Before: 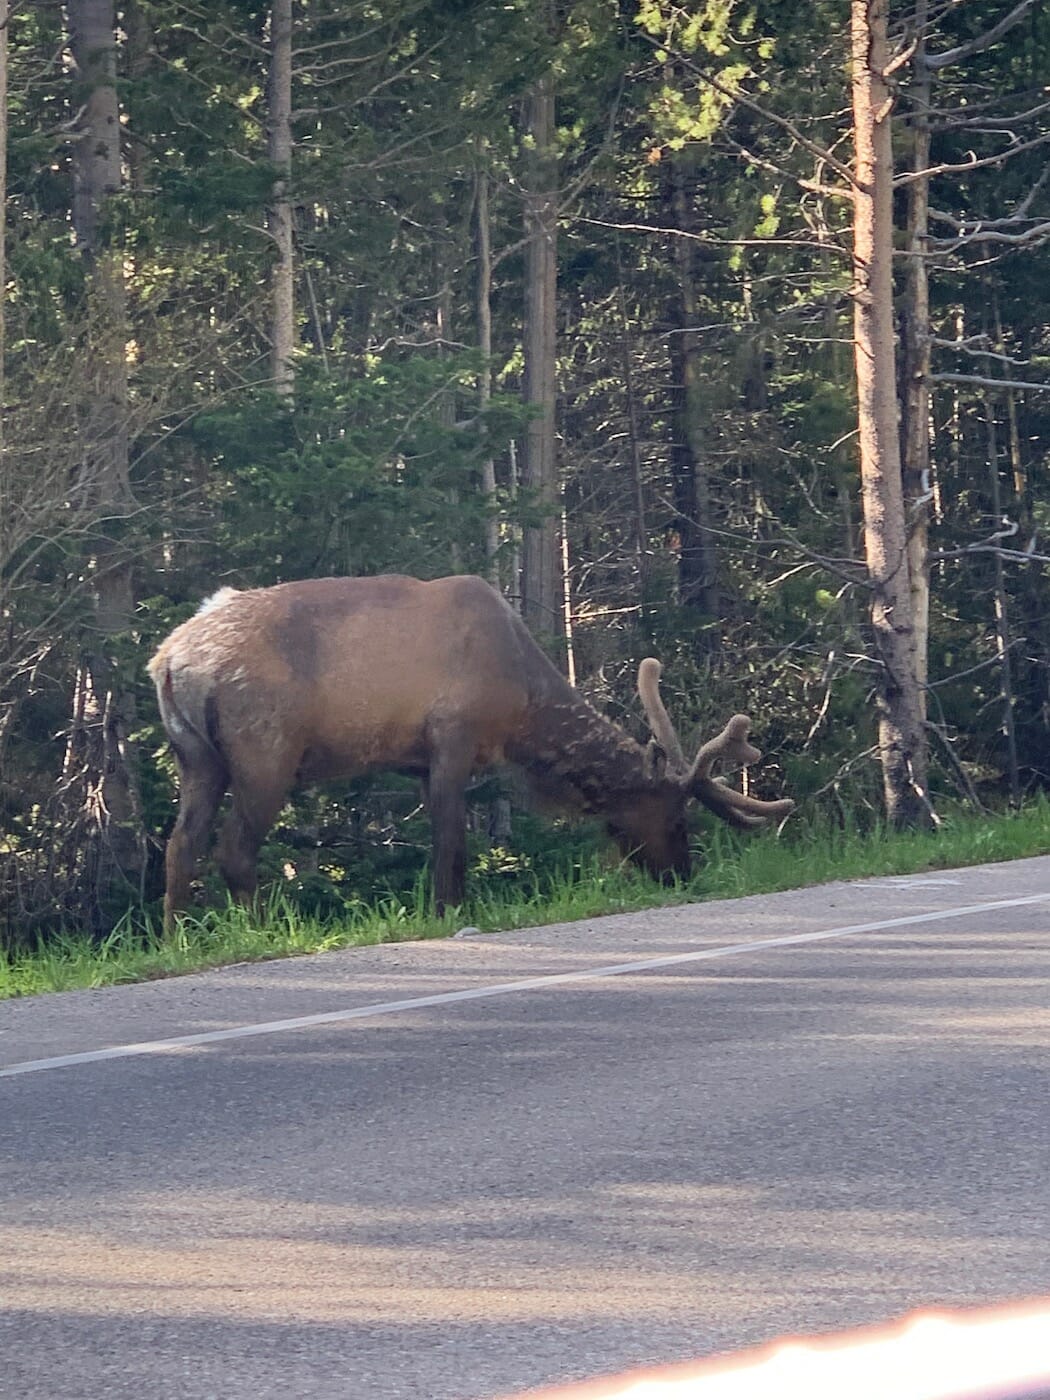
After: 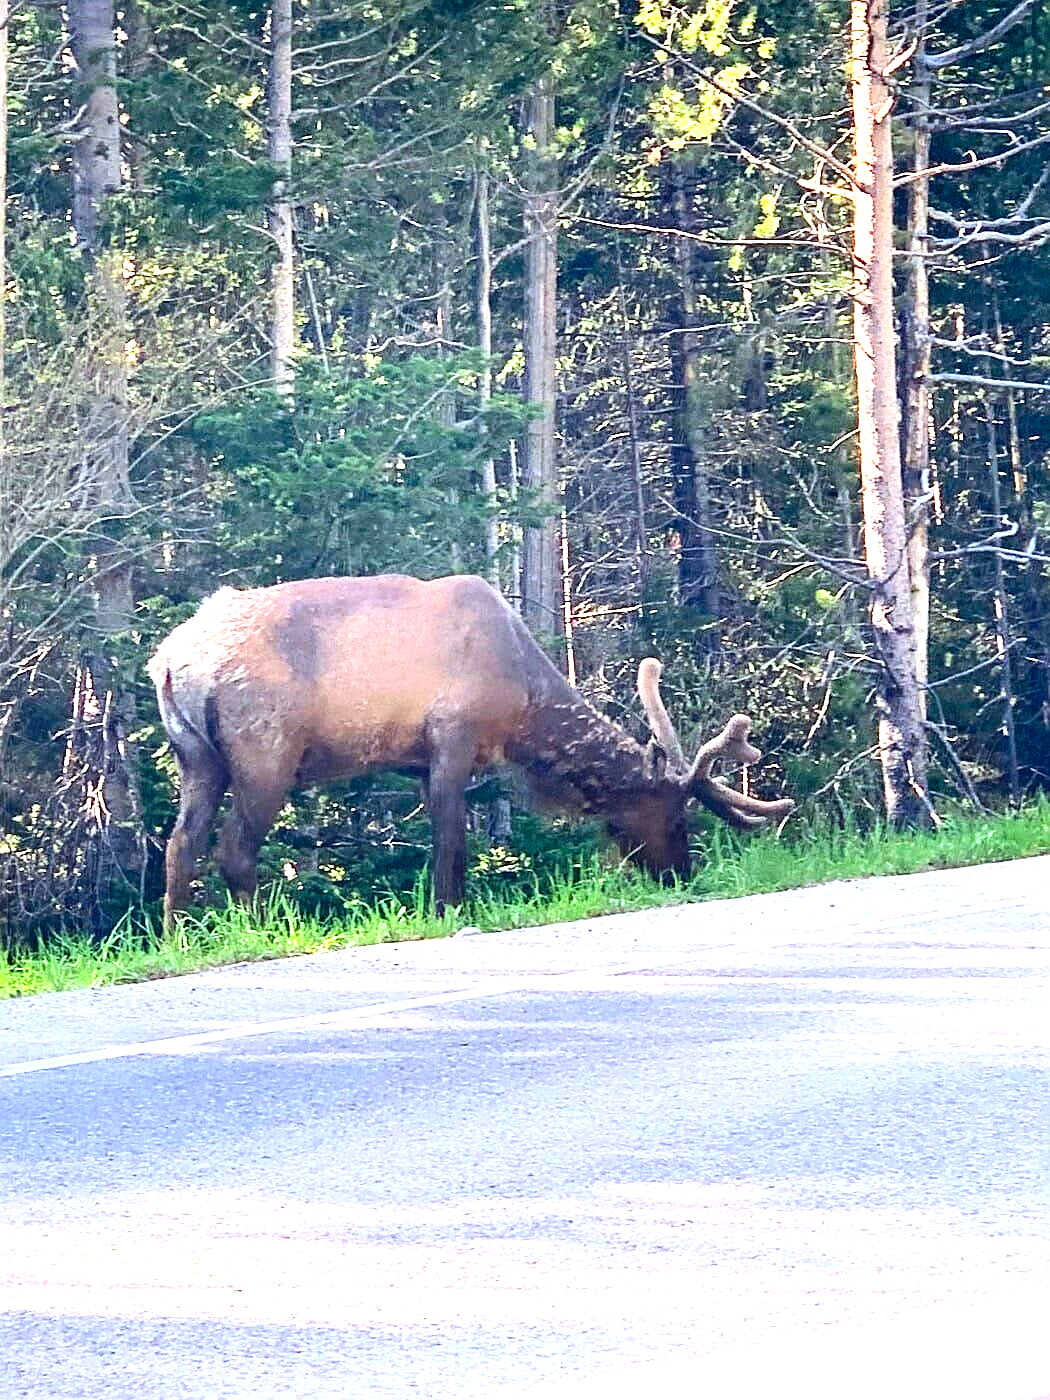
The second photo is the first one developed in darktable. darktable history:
color correction: saturation 1.32
tone equalizer: on, module defaults
sharpen: on, module defaults
exposure: black level correction 0.001, exposure 1.735 EV, compensate highlight preservation false
contrast brightness saturation: contrast 0.2, brightness -0.11, saturation 0.1
white balance: red 0.967, blue 1.049
